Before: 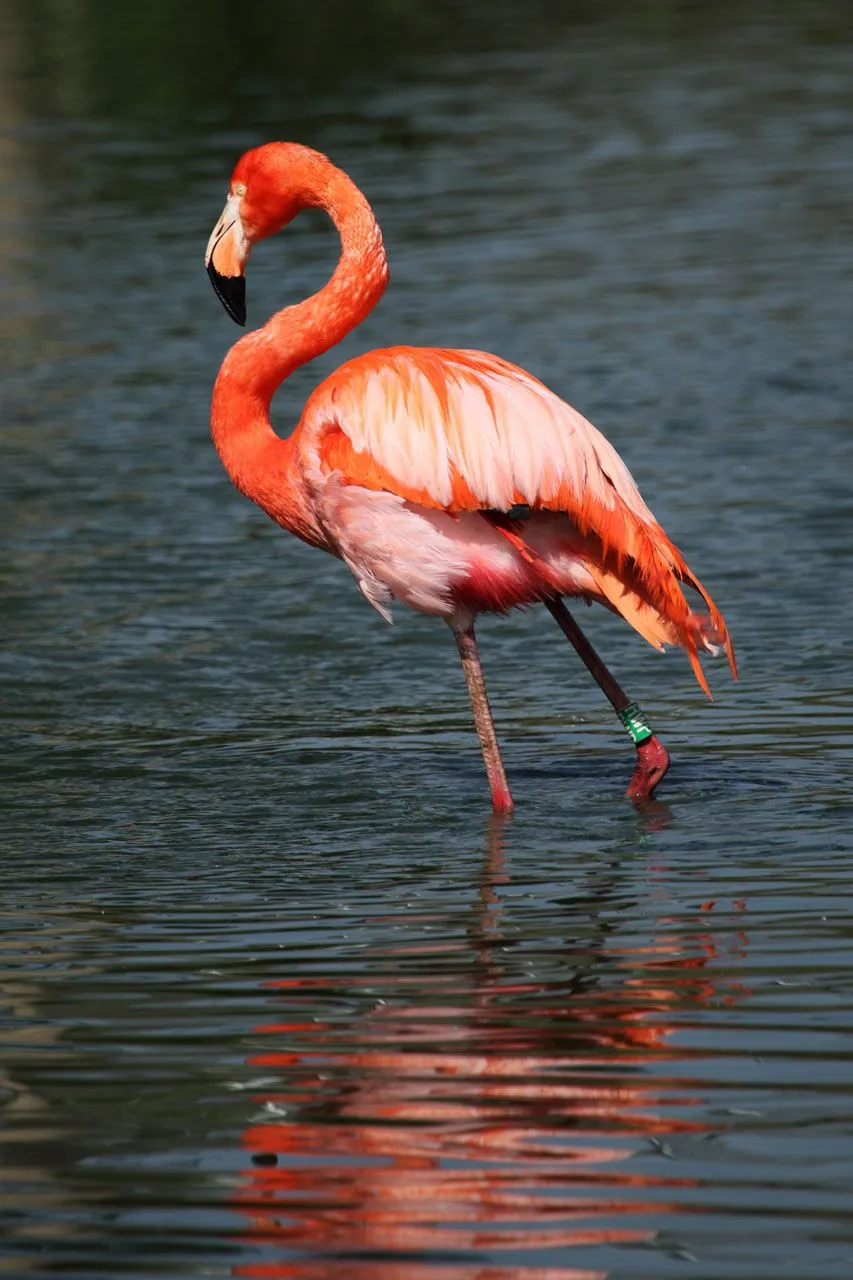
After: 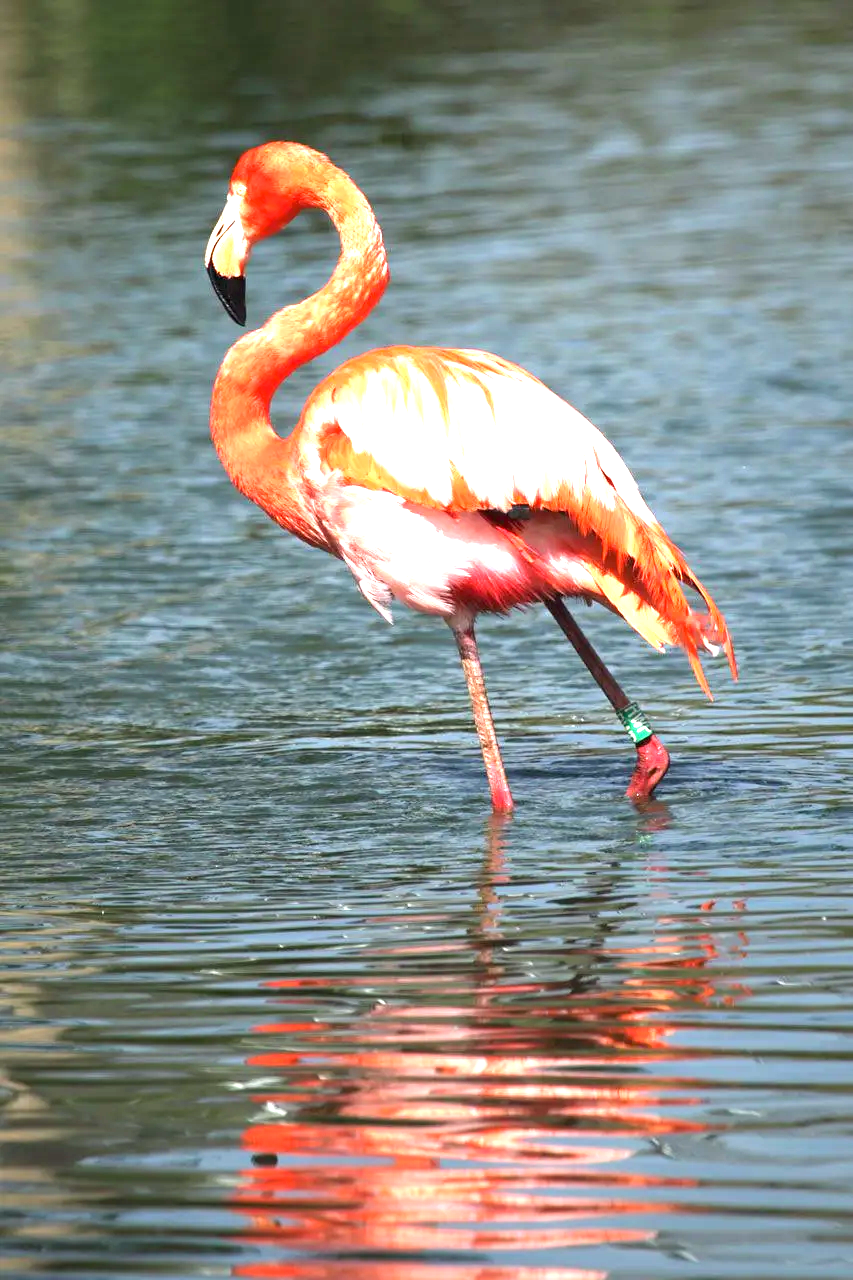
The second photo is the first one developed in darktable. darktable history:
exposure: black level correction 0, exposure 1.925 EV, compensate highlight preservation false
